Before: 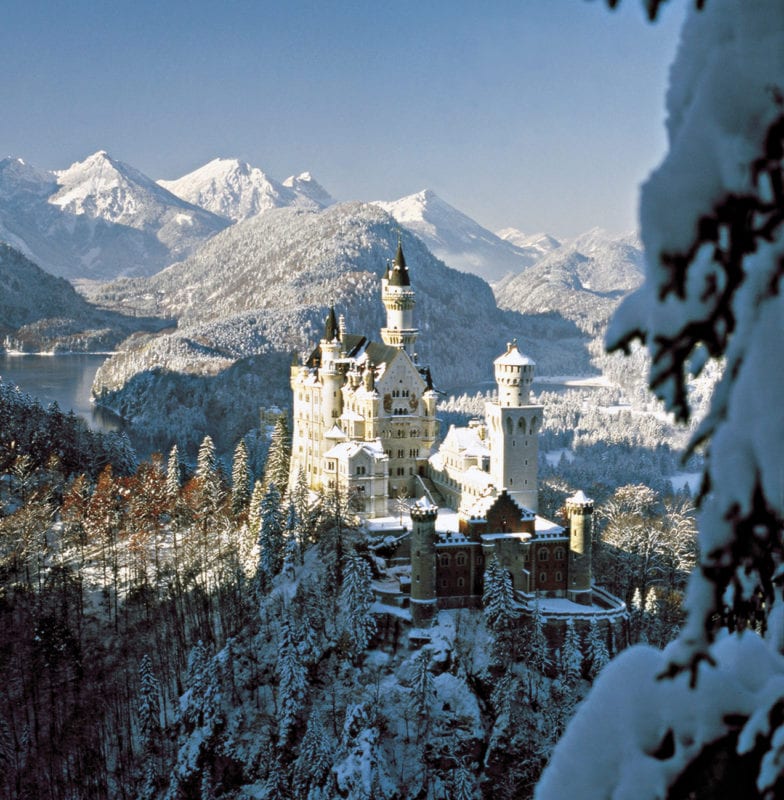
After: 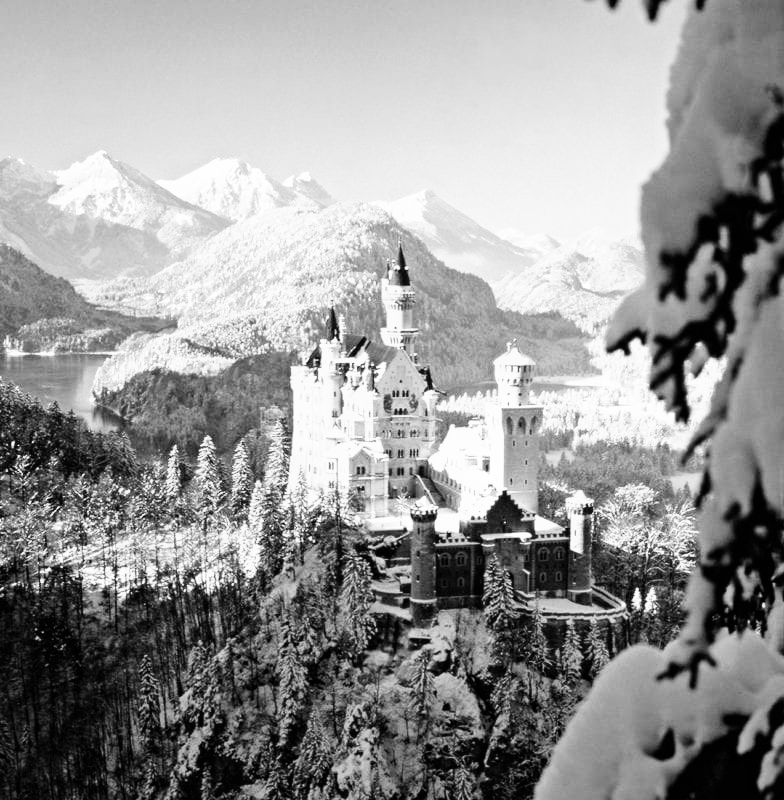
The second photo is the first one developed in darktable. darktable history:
base curve: curves: ch0 [(0, 0) (0.007, 0.004) (0.027, 0.03) (0.046, 0.07) (0.207, 0.54) (0.442, 0.872) (0.673, 0.972) (1, 1)], preserve colors none
monochrome: size 1
color balance rgb: perceptual saturation grading › global saturation 40%, global vibrance 15%
